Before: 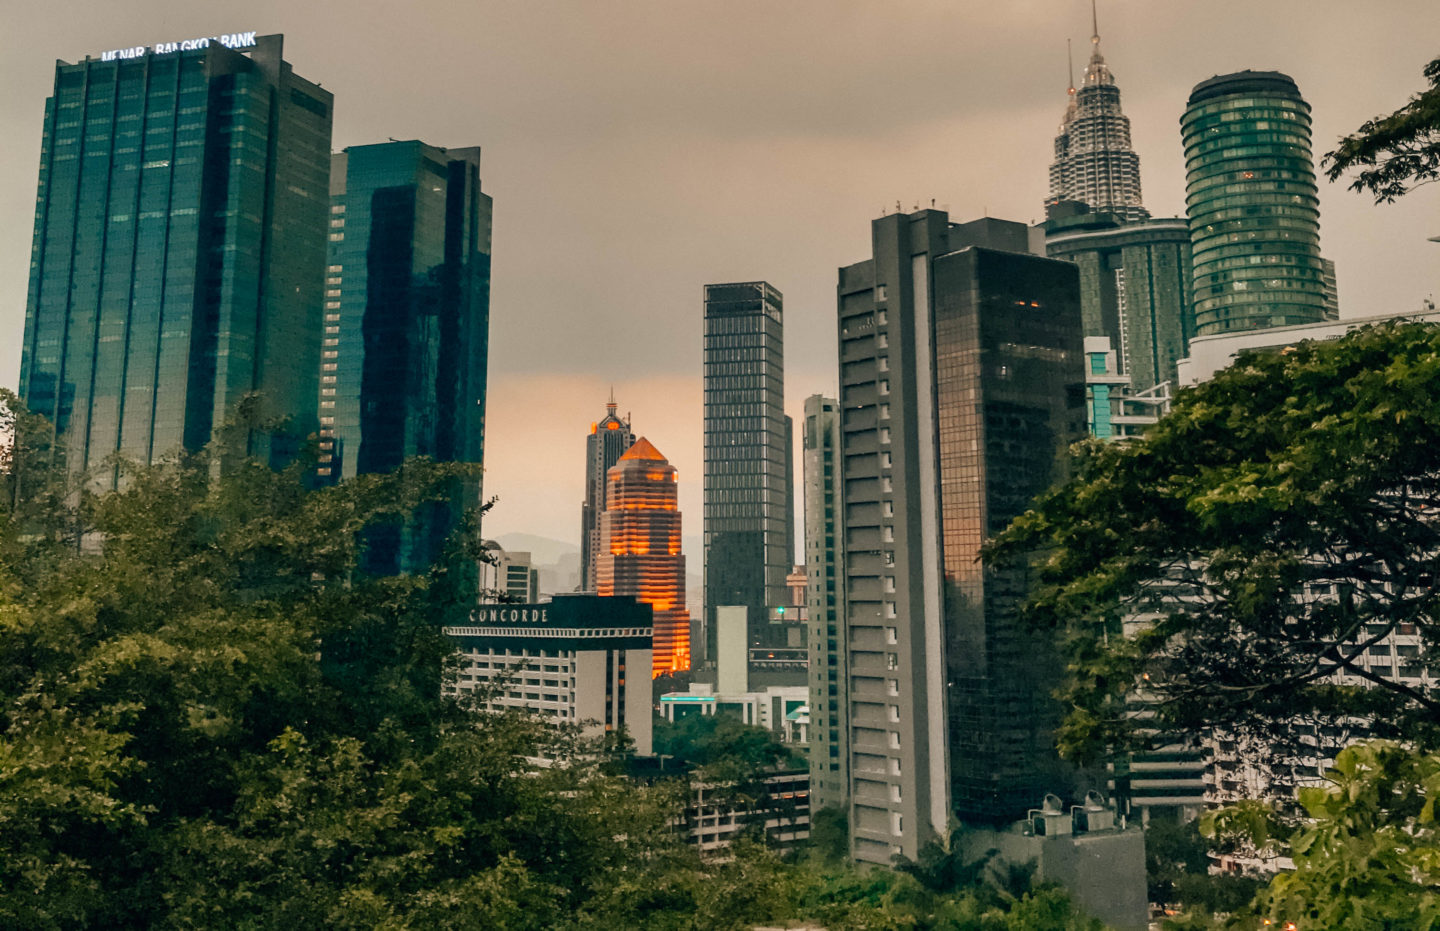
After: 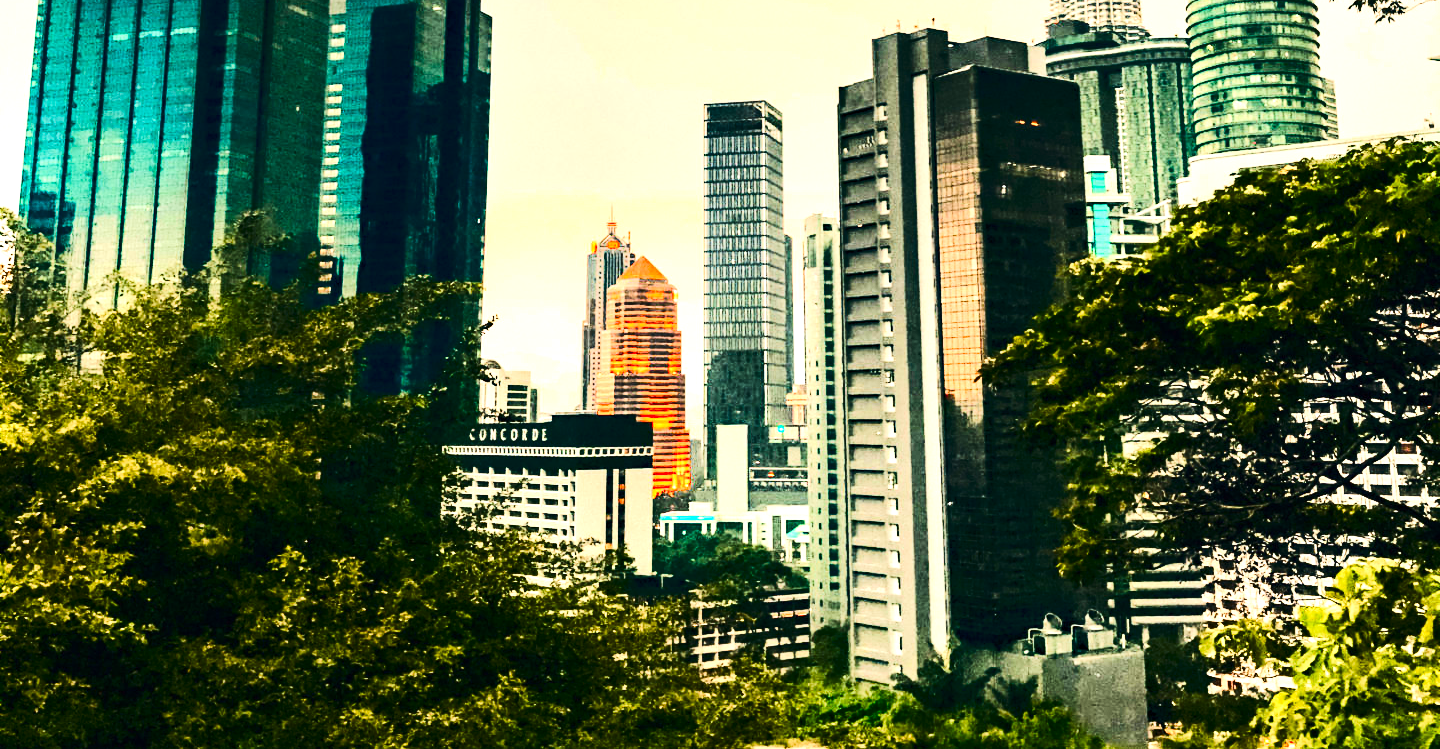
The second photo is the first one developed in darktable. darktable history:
crop and rotate: top 19.479%
exposure: black level correction 0, exposure 1.102 EV, compensate highlight preservation false
color balance rgb: power › chroma 0.657%, power › hue 60°, perceptual saturation grading › global saturation 0.952%, perceptual saturation grading › highlights -17.973%, perceptual saturation grading › mid-tones 33.203%, perceptual saturation grading › shadows 50.274%, contrast 5.779%
contrast brightness saturation: contrast 0.158, saturation 0.33
tone equalizer: -8 EV 0.001 EV, -7 EV -0.003 EV, -6 EV 0.004 EV, -5 EV -0.044 EV, -4 EV -0.147 EV, -3 EV -0.189 EV, -2 EV 0.238 EV, -1 EV 0.727 EV, +0 EV 0.514 EV
haze removal: adaptive false
tone curve: curves: ch0 [(0, 0) (0.288, 0.201) (0.683, 0.793) (1, 1)], color space Lab, linked channels, preserve colors none
